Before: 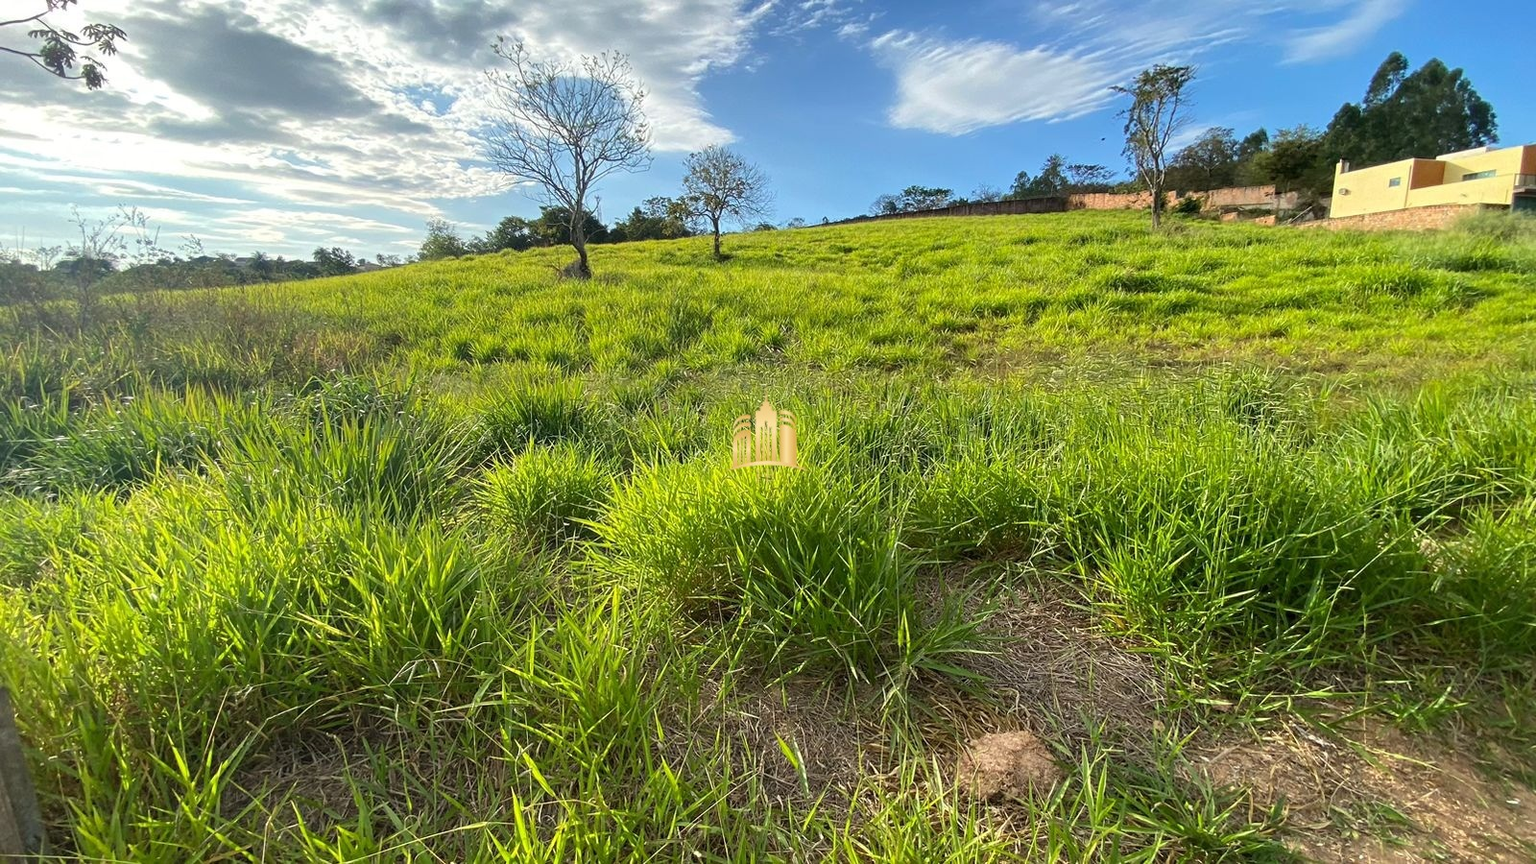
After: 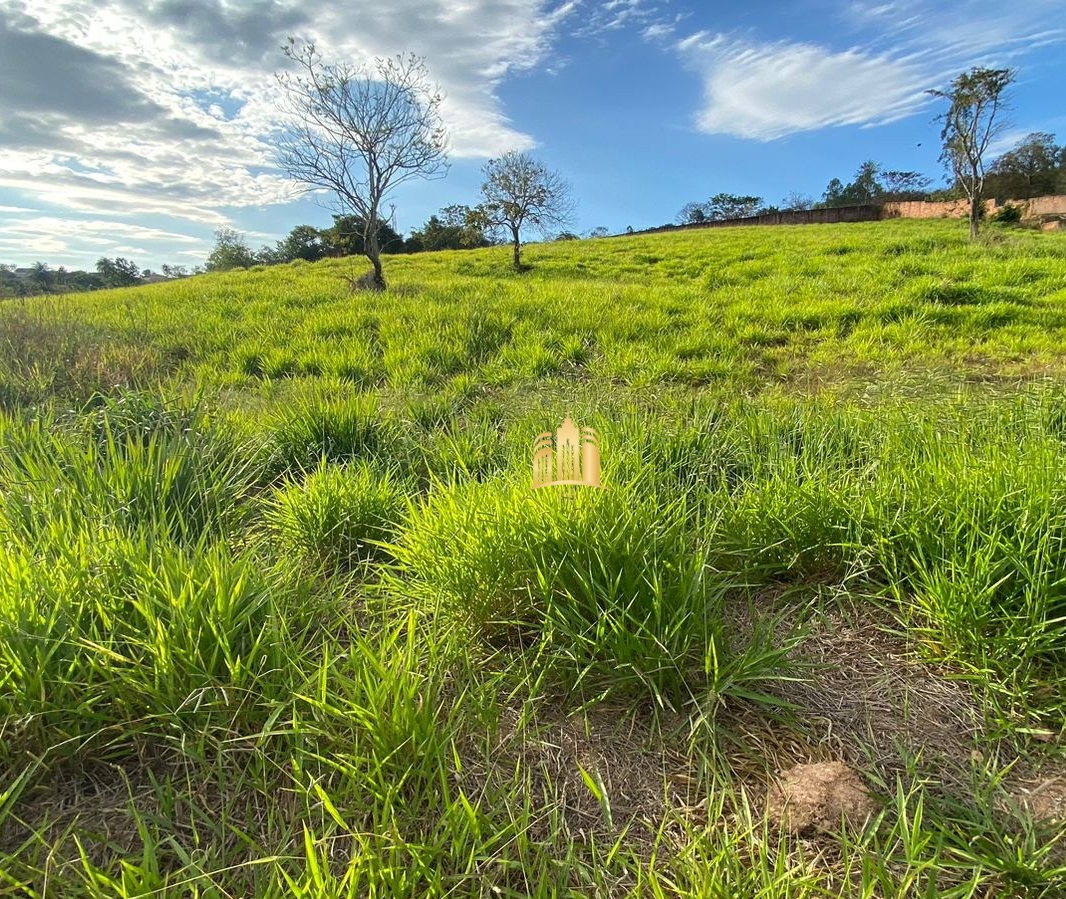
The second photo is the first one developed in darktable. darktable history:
rotate and perspective: crop left 0, crop top 0
crop and rotate: left 14.385%, right 18.948%
